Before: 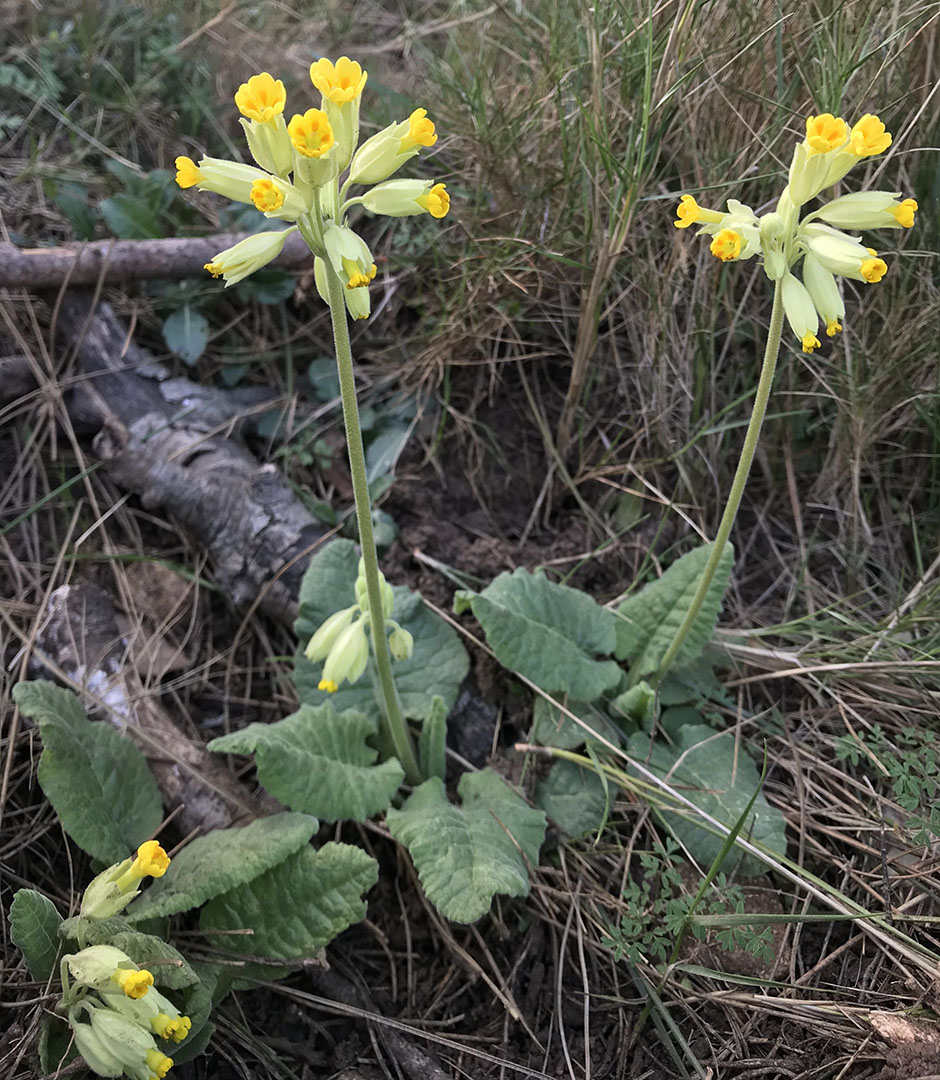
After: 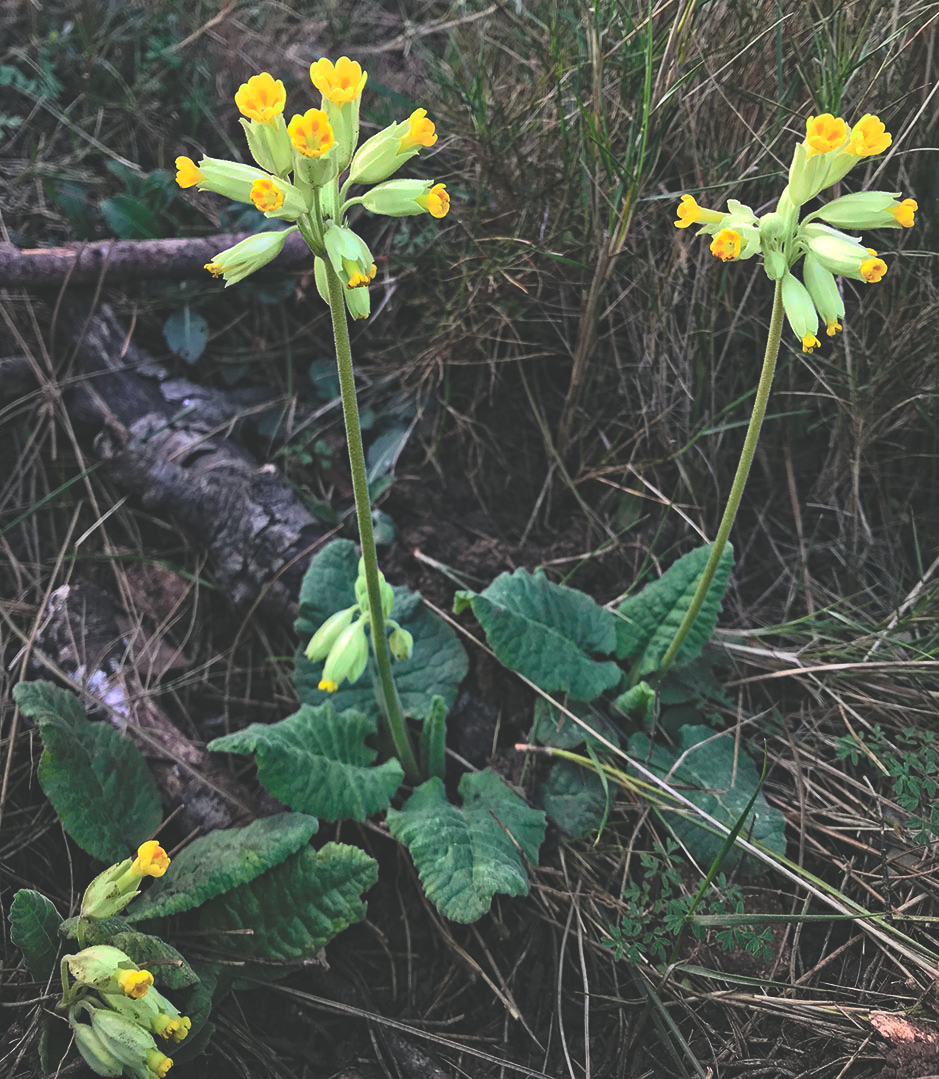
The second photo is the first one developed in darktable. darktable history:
rgb curve: curves: ch0 [(0, 0.186) (0.314, 0.284) (0.775, 0.708) (1, 1)], compensate middle gray true, preserve colors none
haze removal: strength 0.42, compatibility mode true, adaptive false
tone curve: curves: ch0 [(0, 0.013) (0.104, 0.103) (0.258, 0.267) (0.448, 0.487) (0.709, 0.794) (0.895, 0.915) (0.994, 0.971)]; ch1 [(0, 0) (0.335, 0.298) (0.446, 0.413) (0.488, 0.484) (0.515, 0.508) (0.584, 0.623) (0.635, 0.661) (1, 1)]; ch2 [(0, 0) (0.314, 0.306) (0.436, 0.447) (0.502, 0.503) (0.538, 0.541) (0.568, 0.603) (0.641, 0.635) (0.717, 0.701) (1, 1)], color space Lab, independent channels, preserve colors none
